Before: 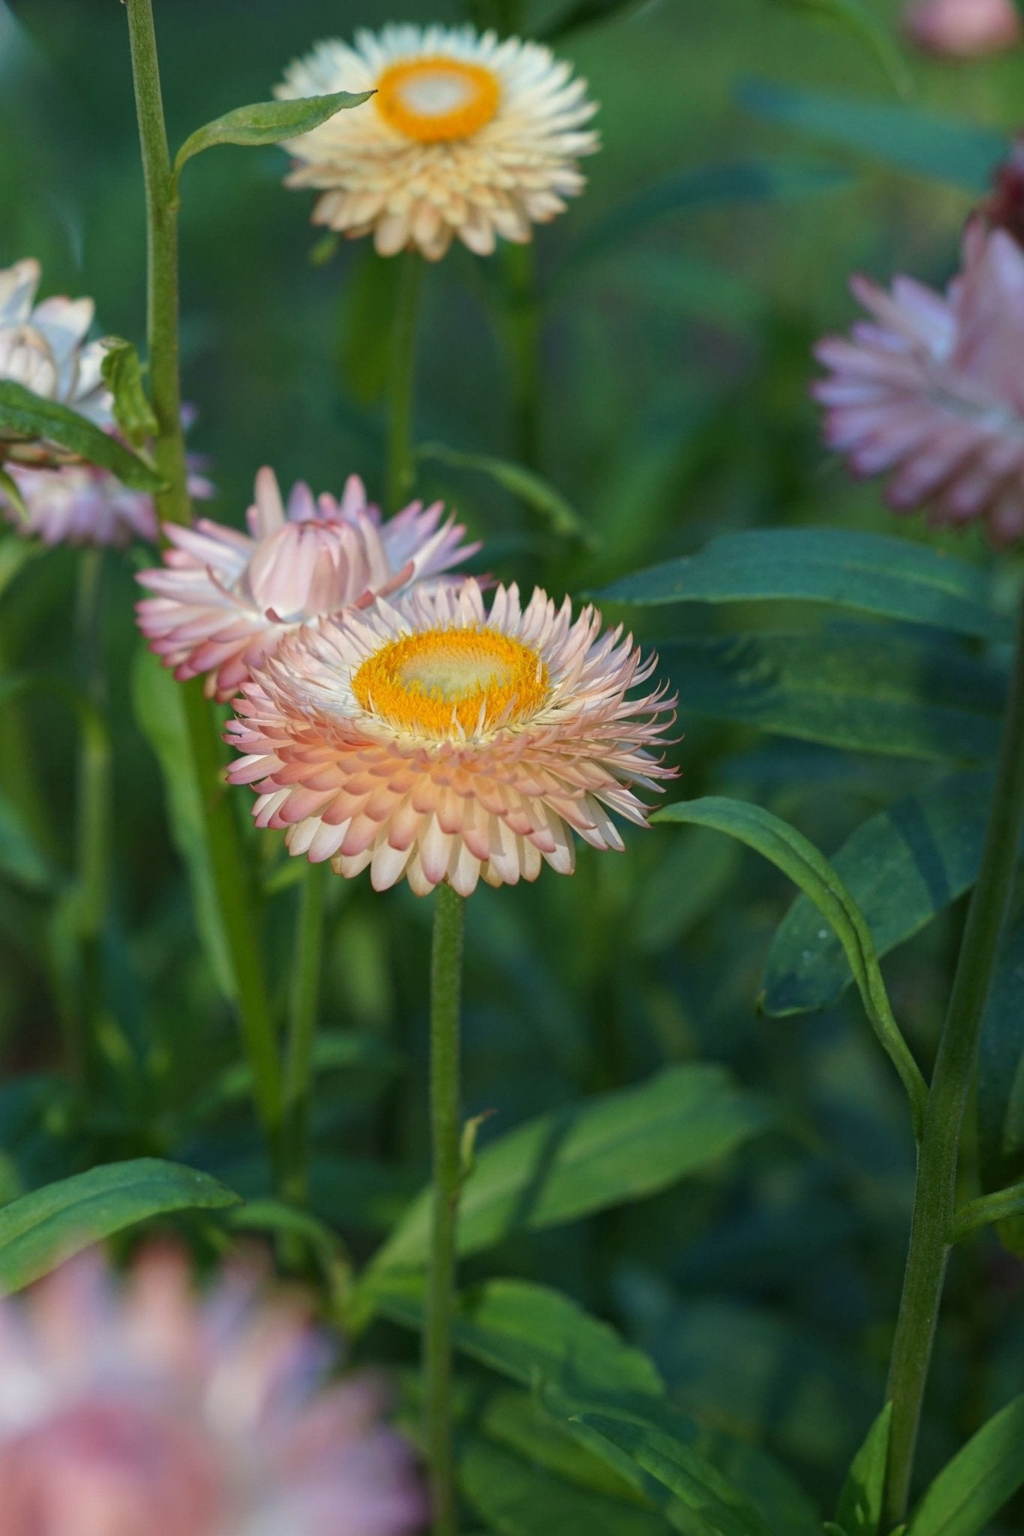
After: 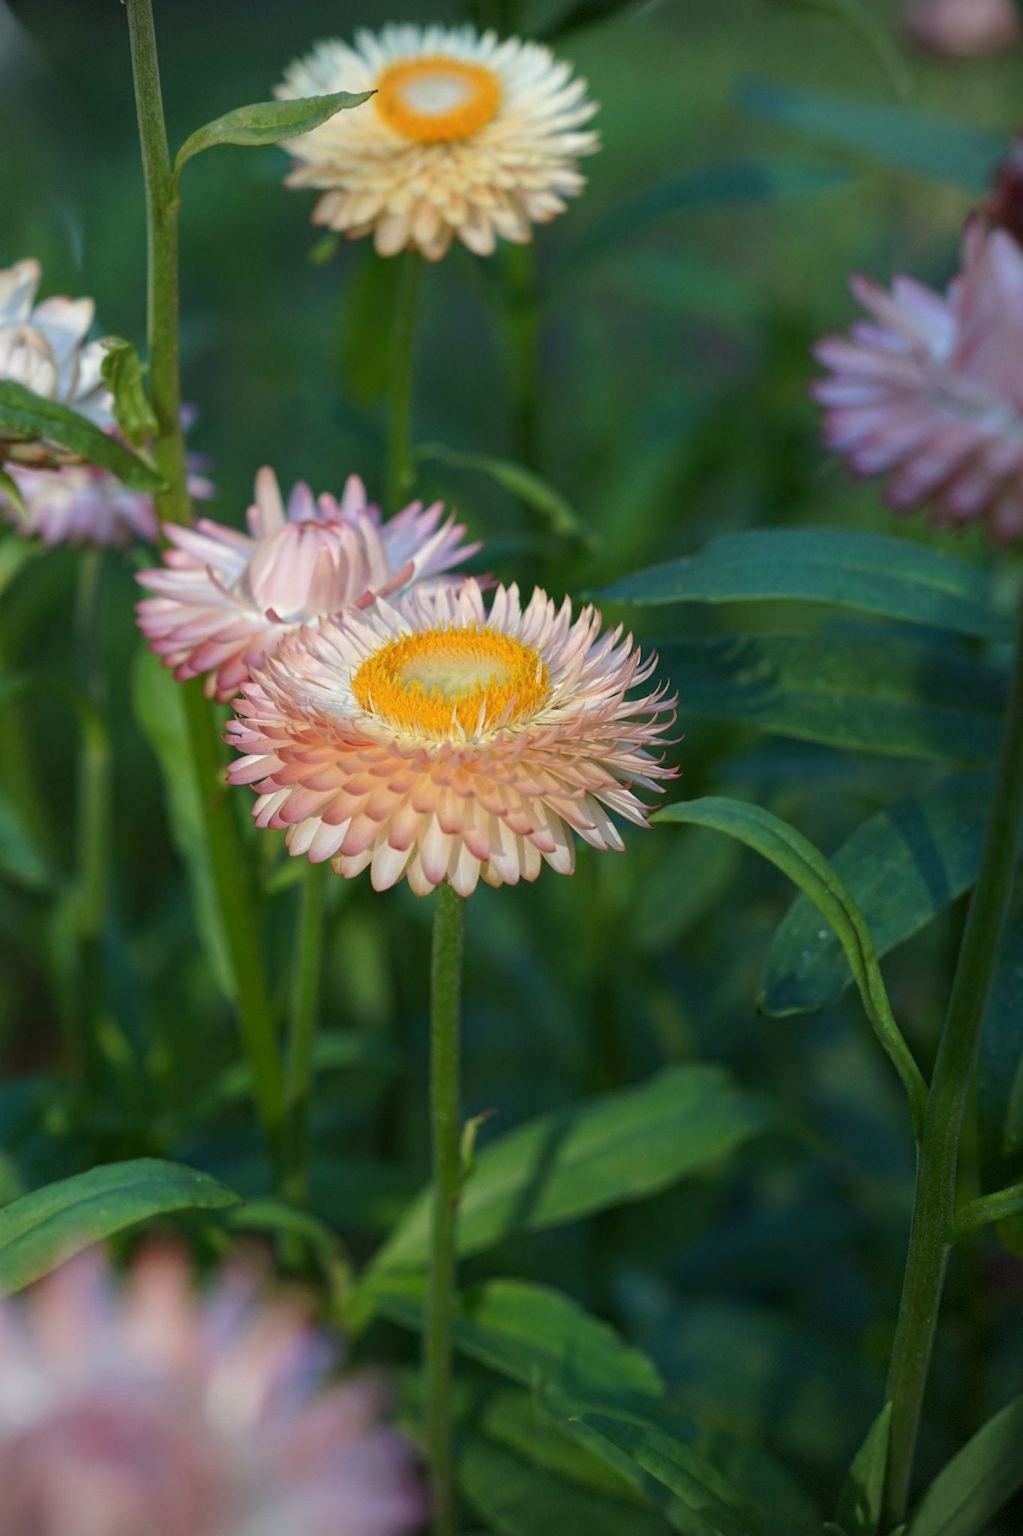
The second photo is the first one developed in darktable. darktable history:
shadows and highlights: shadows -30, highlights 30
vignetting: dithering 8-bit output, unbound false
